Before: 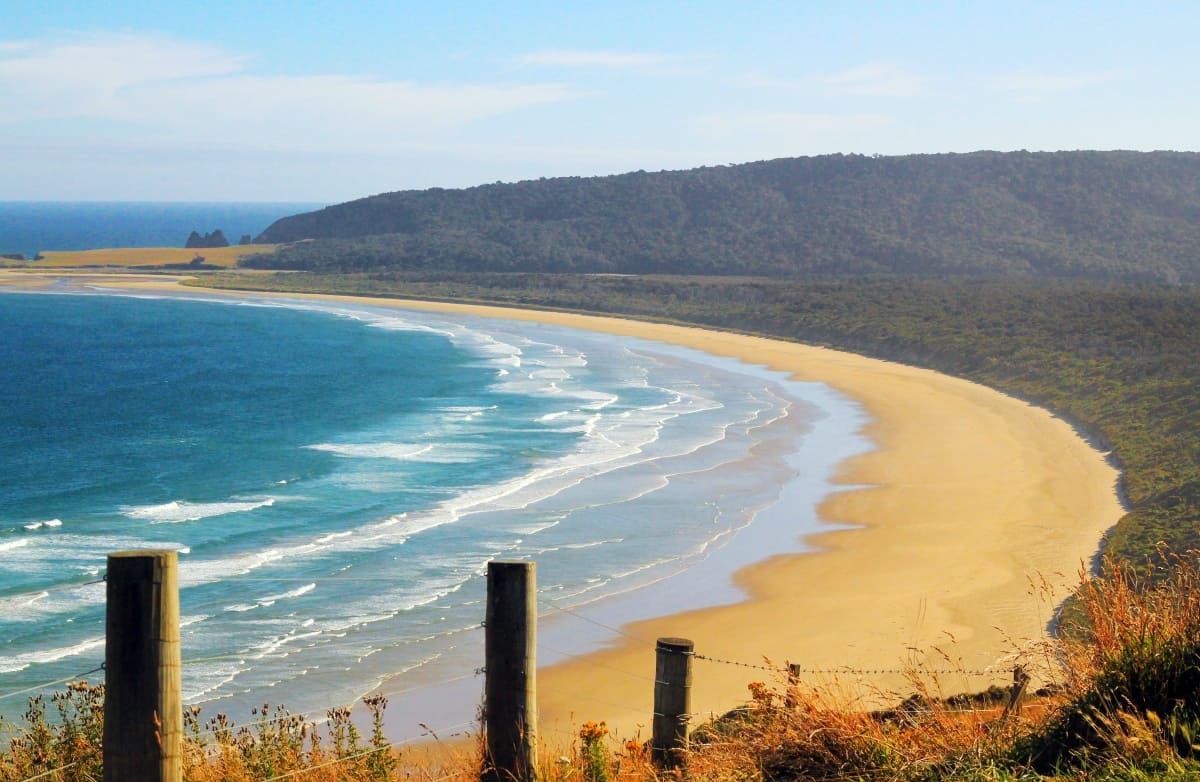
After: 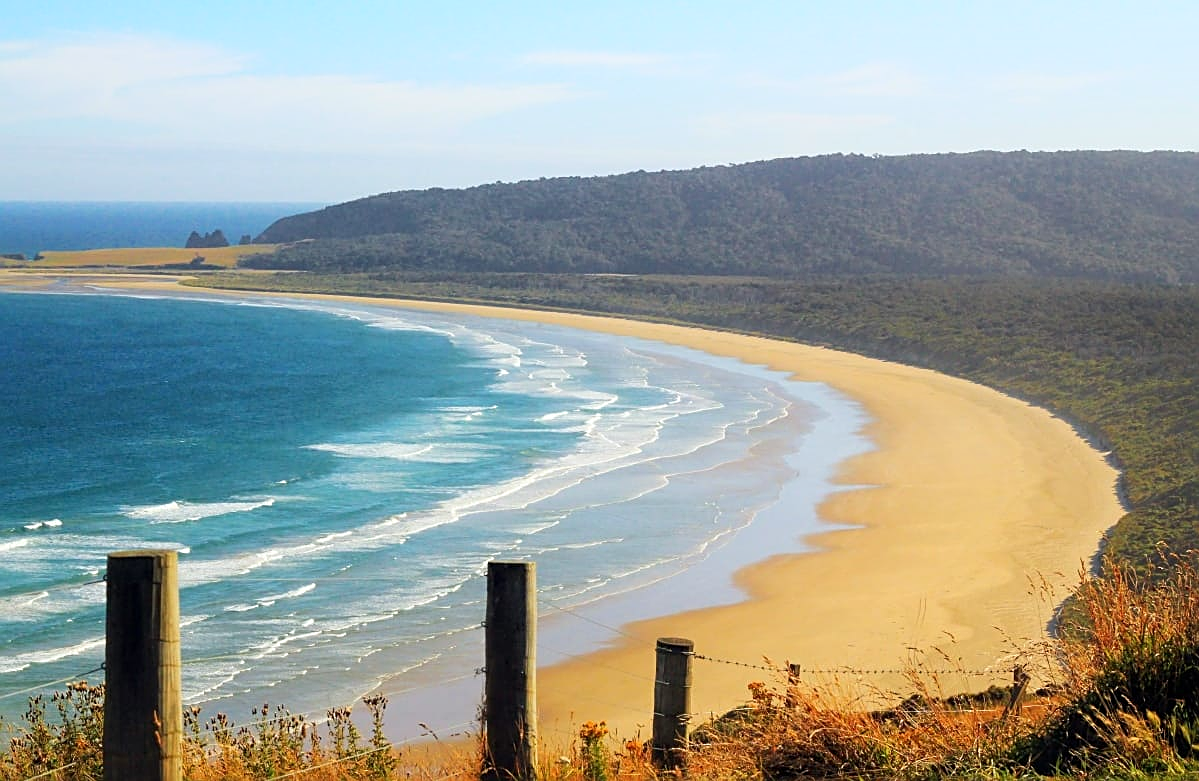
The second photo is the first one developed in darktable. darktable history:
shadows and highlights: shadows -23.08, highlights 46.15, soften with gaussian
sharpen: on, module defaults
